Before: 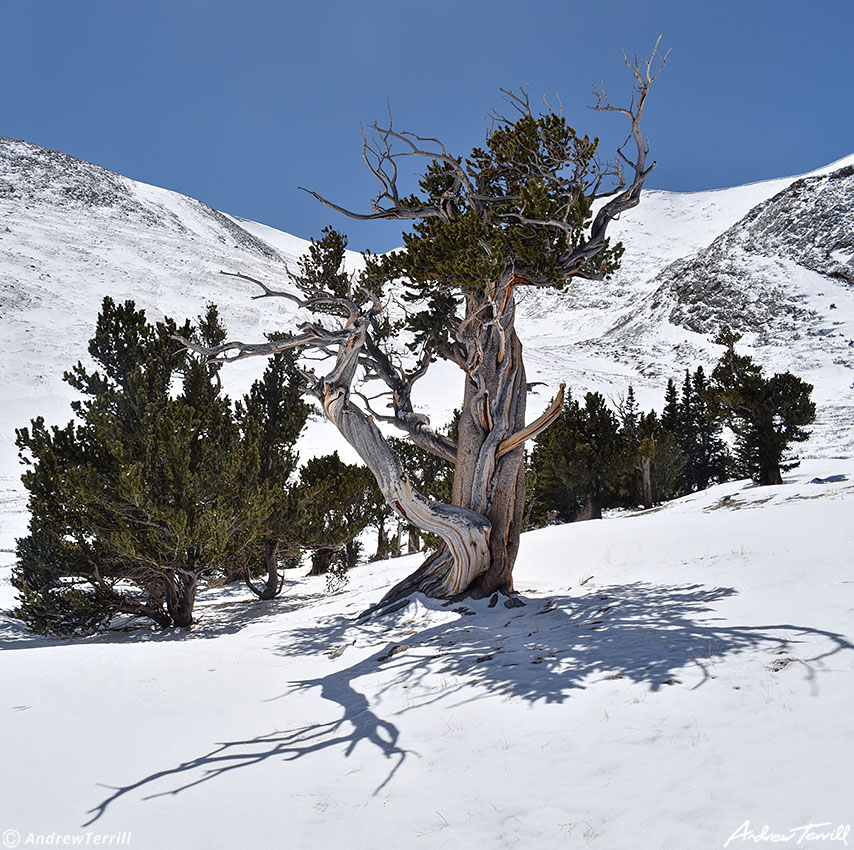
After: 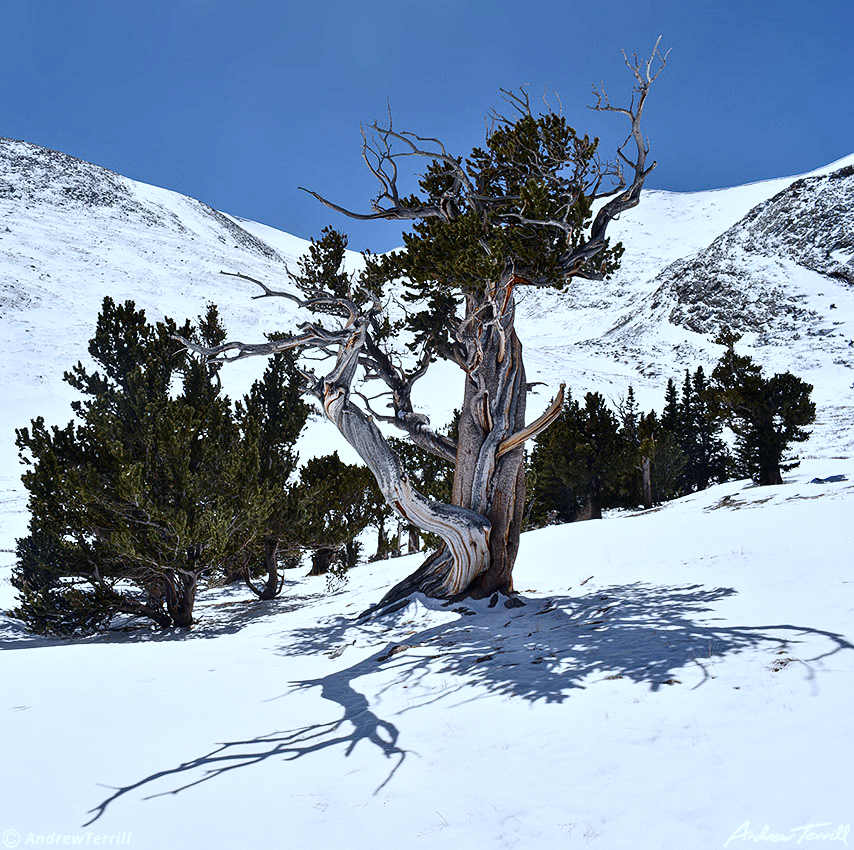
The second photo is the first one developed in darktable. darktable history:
contrast brightness saturation: contrast 0.22
color calibration: illuminant custom, x 0.368, y 0.373, temperature 4330.32 K
